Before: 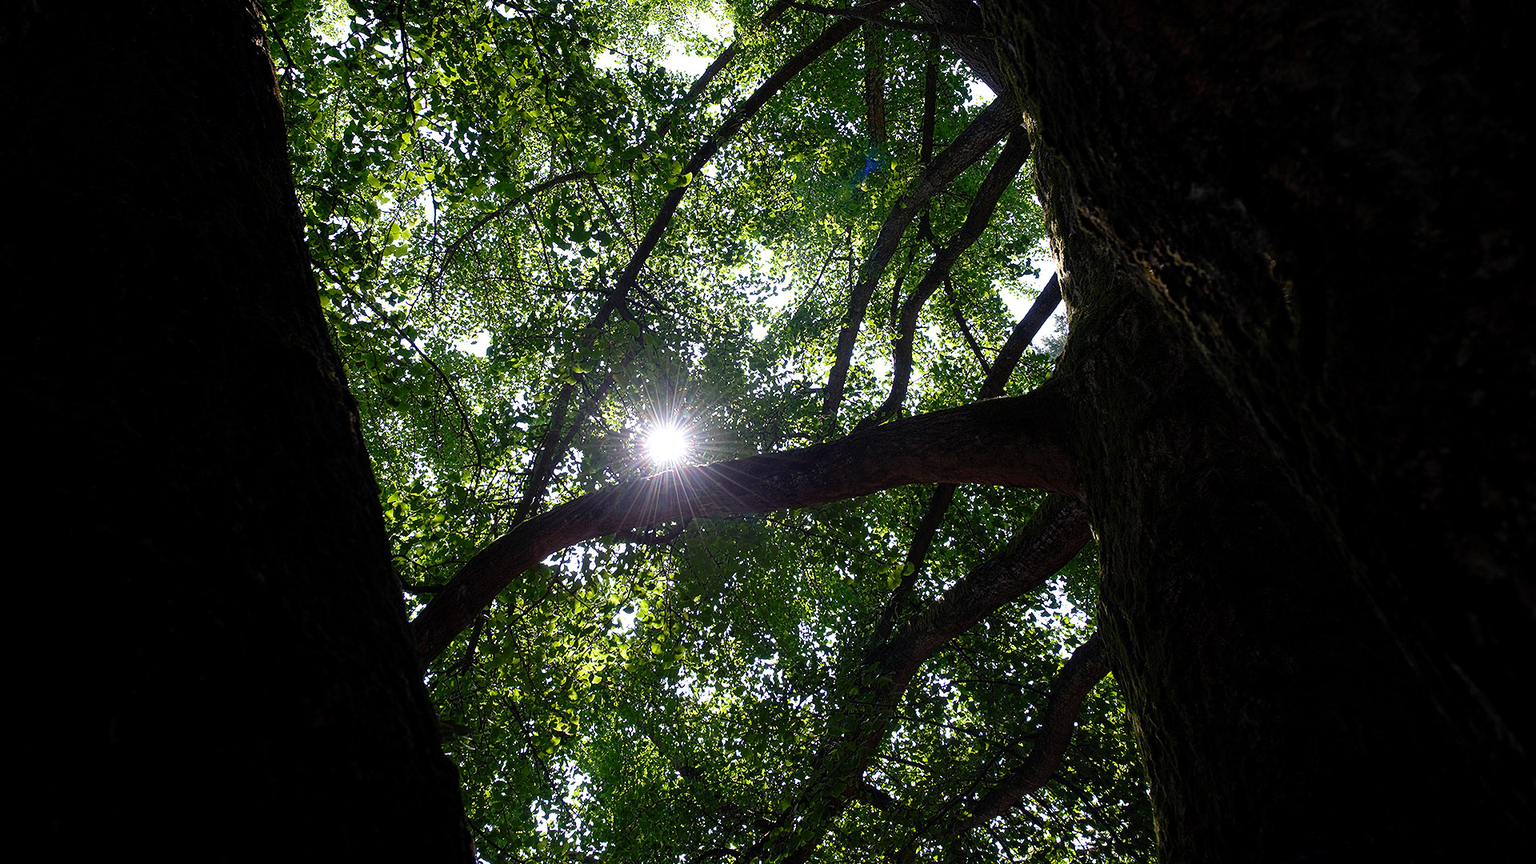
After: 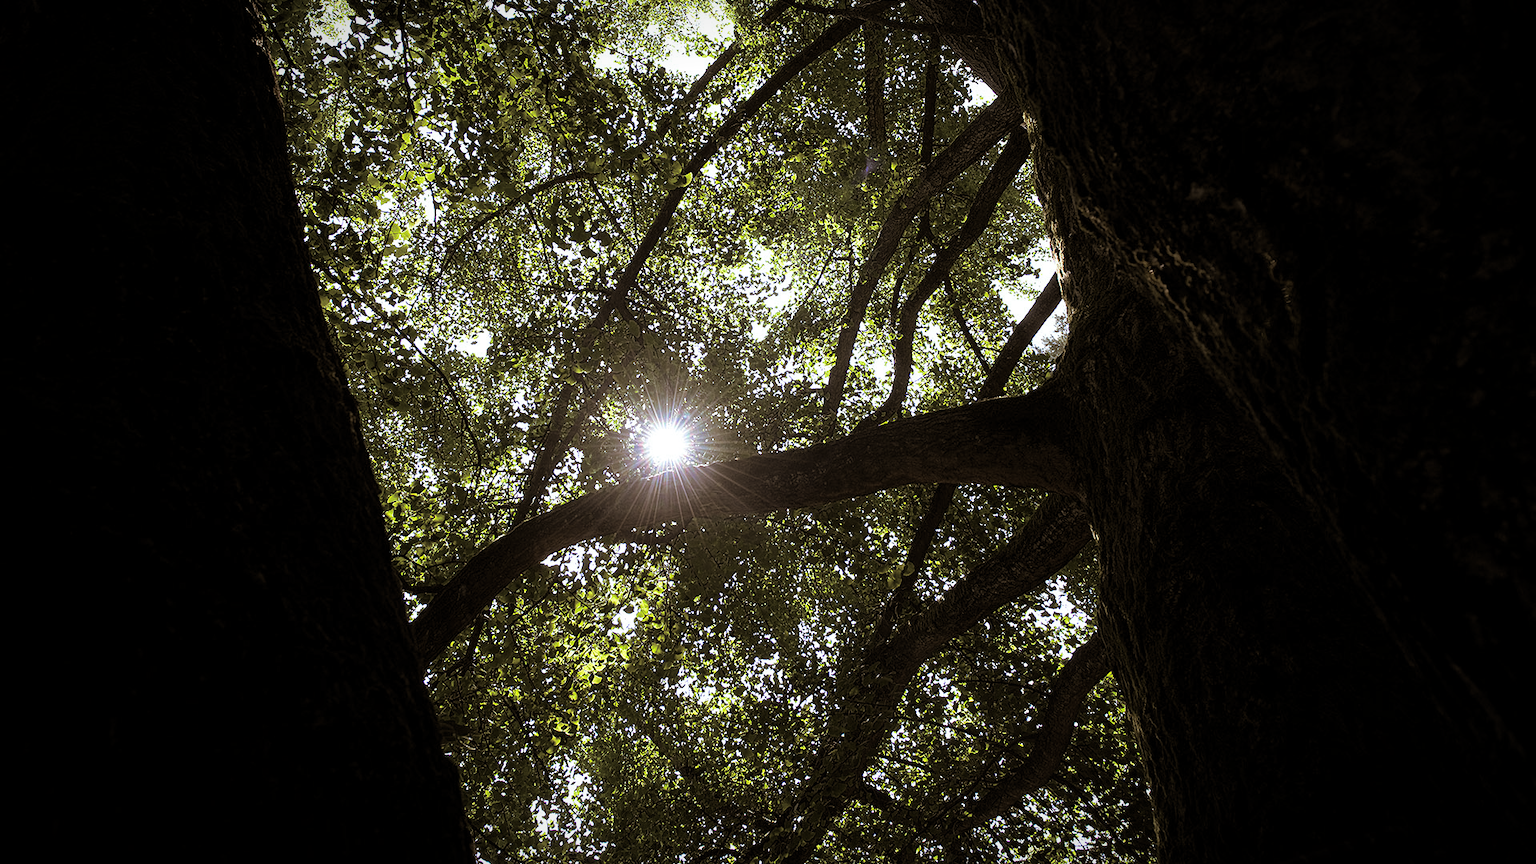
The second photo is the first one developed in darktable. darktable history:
split-toning: shadows › hue 37.98°, highlights › hue 185.58°, balance -55.261
vignetting: fall-off start 70.97%, brightness -0.584, saturation -0.118, width/height ratio 1.333
